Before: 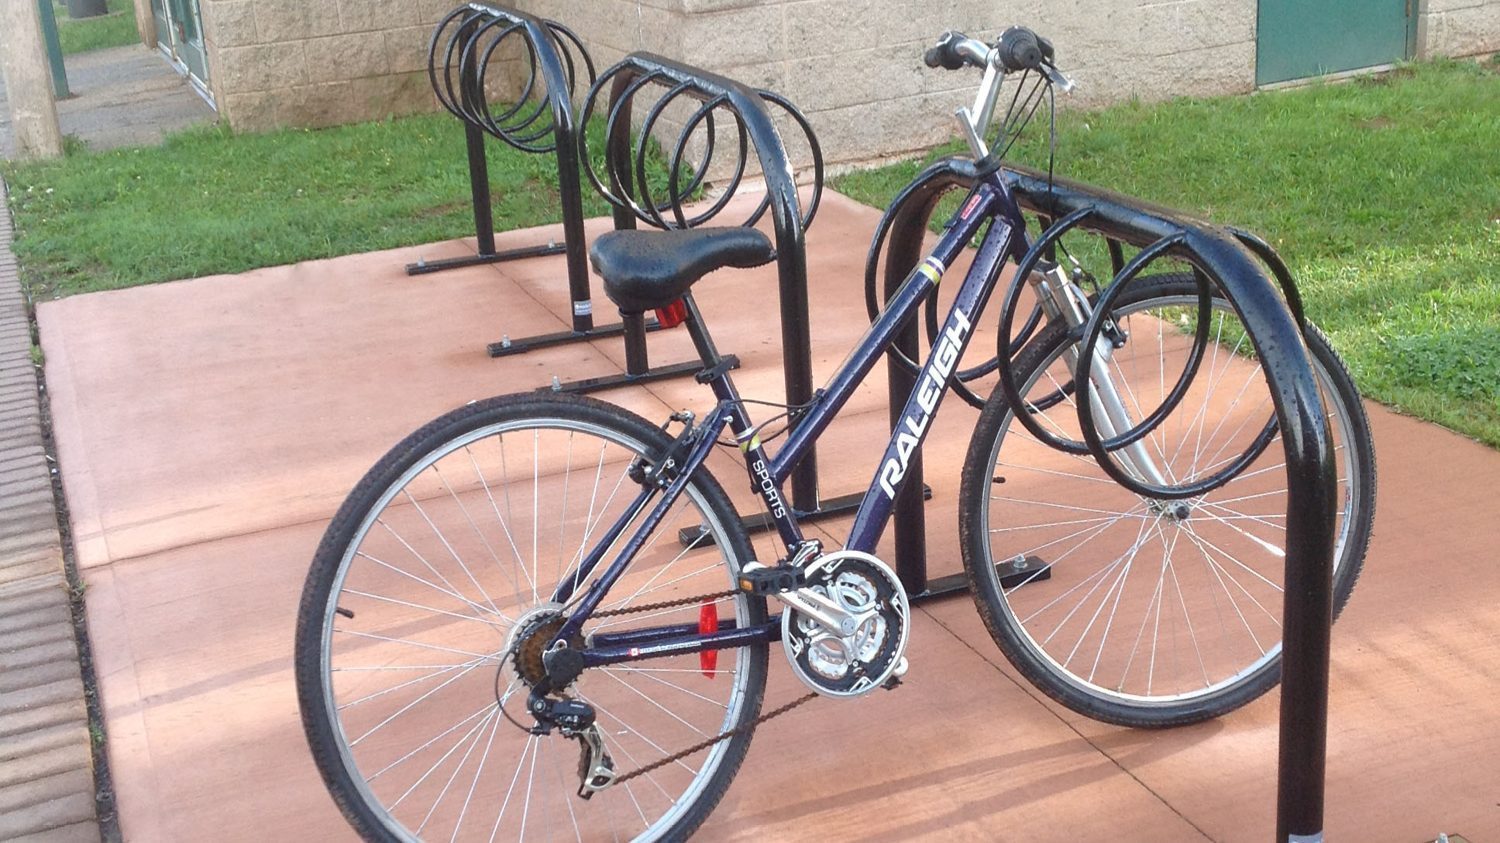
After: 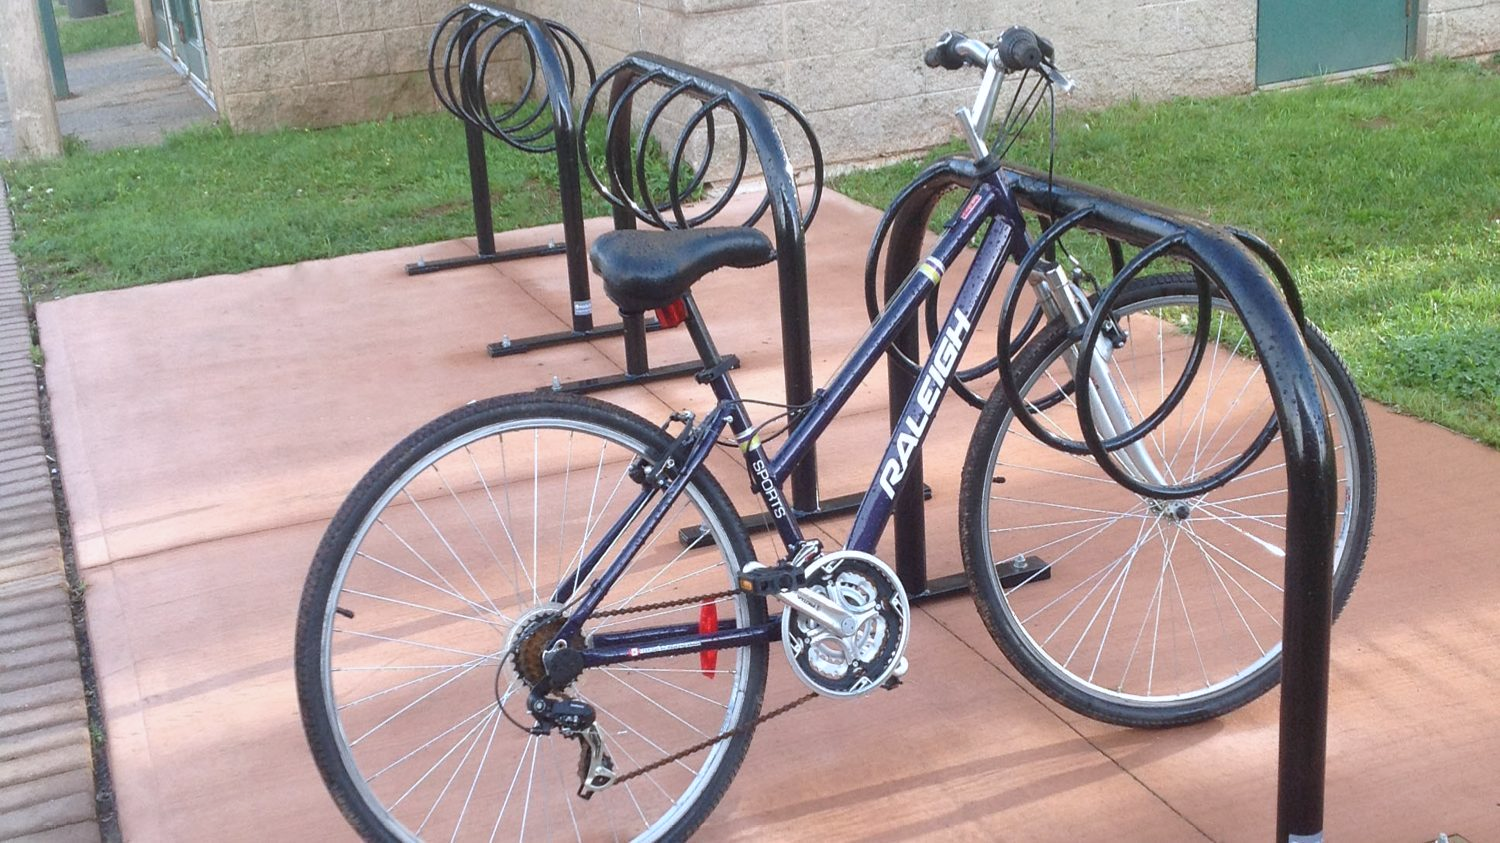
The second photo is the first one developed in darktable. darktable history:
tone equalizer: on, module defaults
color balance rgb: linear chroma grading › shadows -3%, linear chroma grading › highlights -4%
white balance: red 0.976, blue 1.04
